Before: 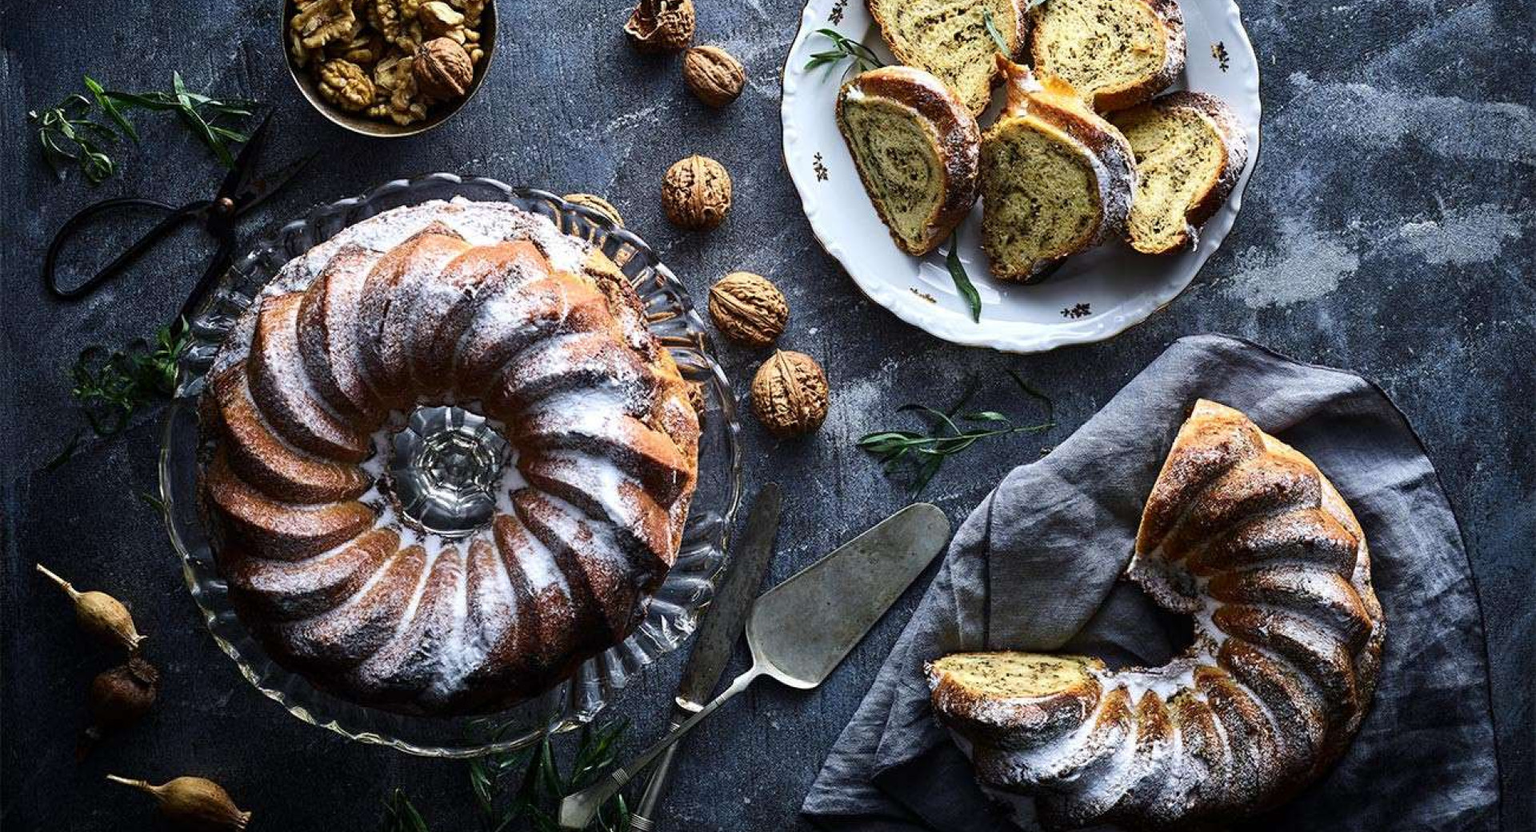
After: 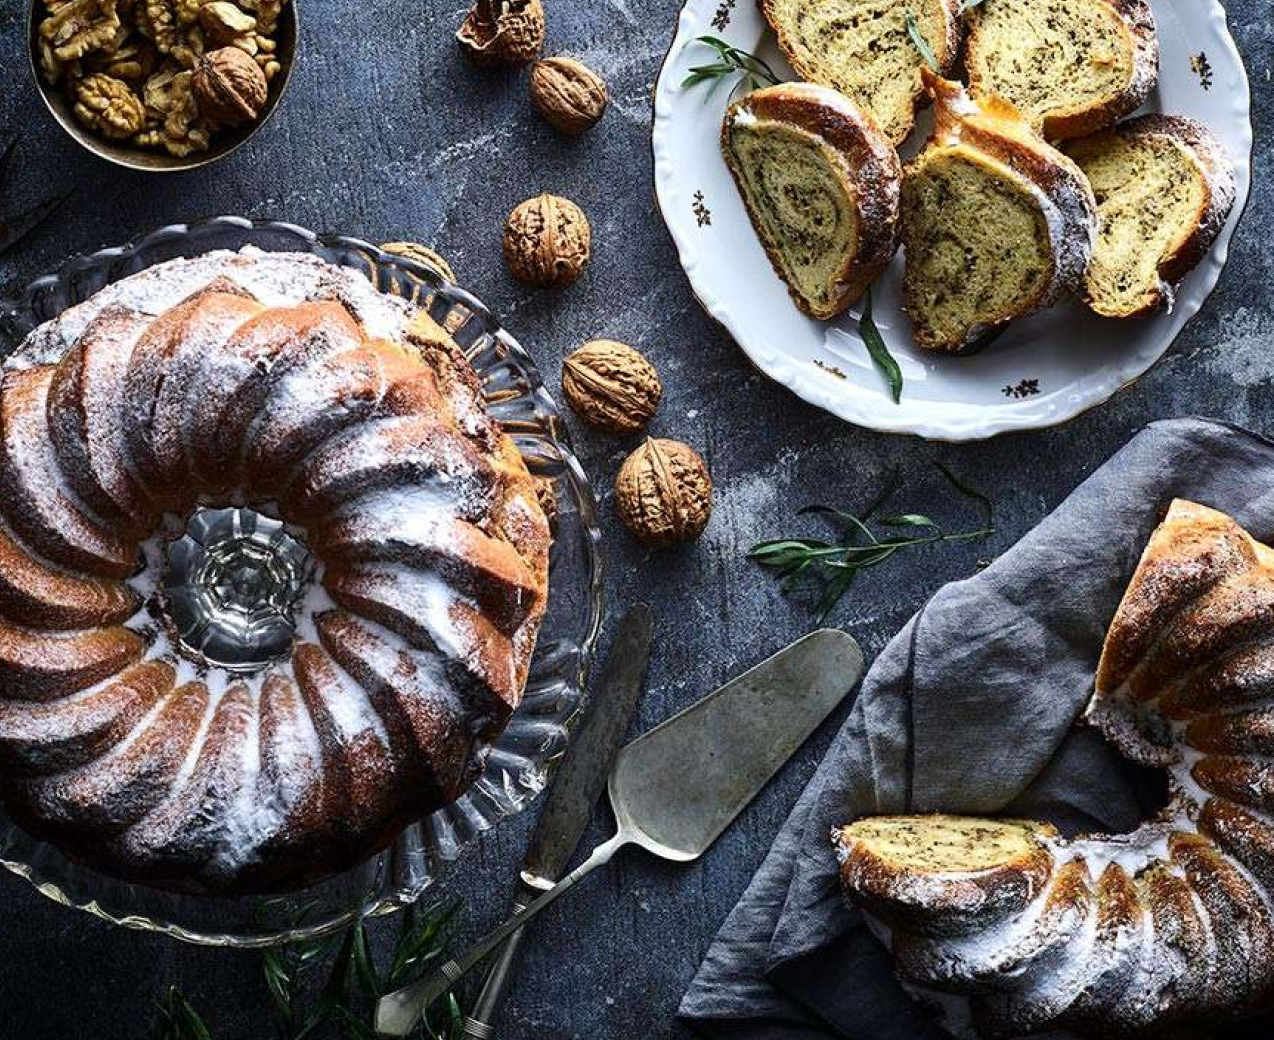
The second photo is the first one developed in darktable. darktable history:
crop: left 16.904%, right 16.717%
